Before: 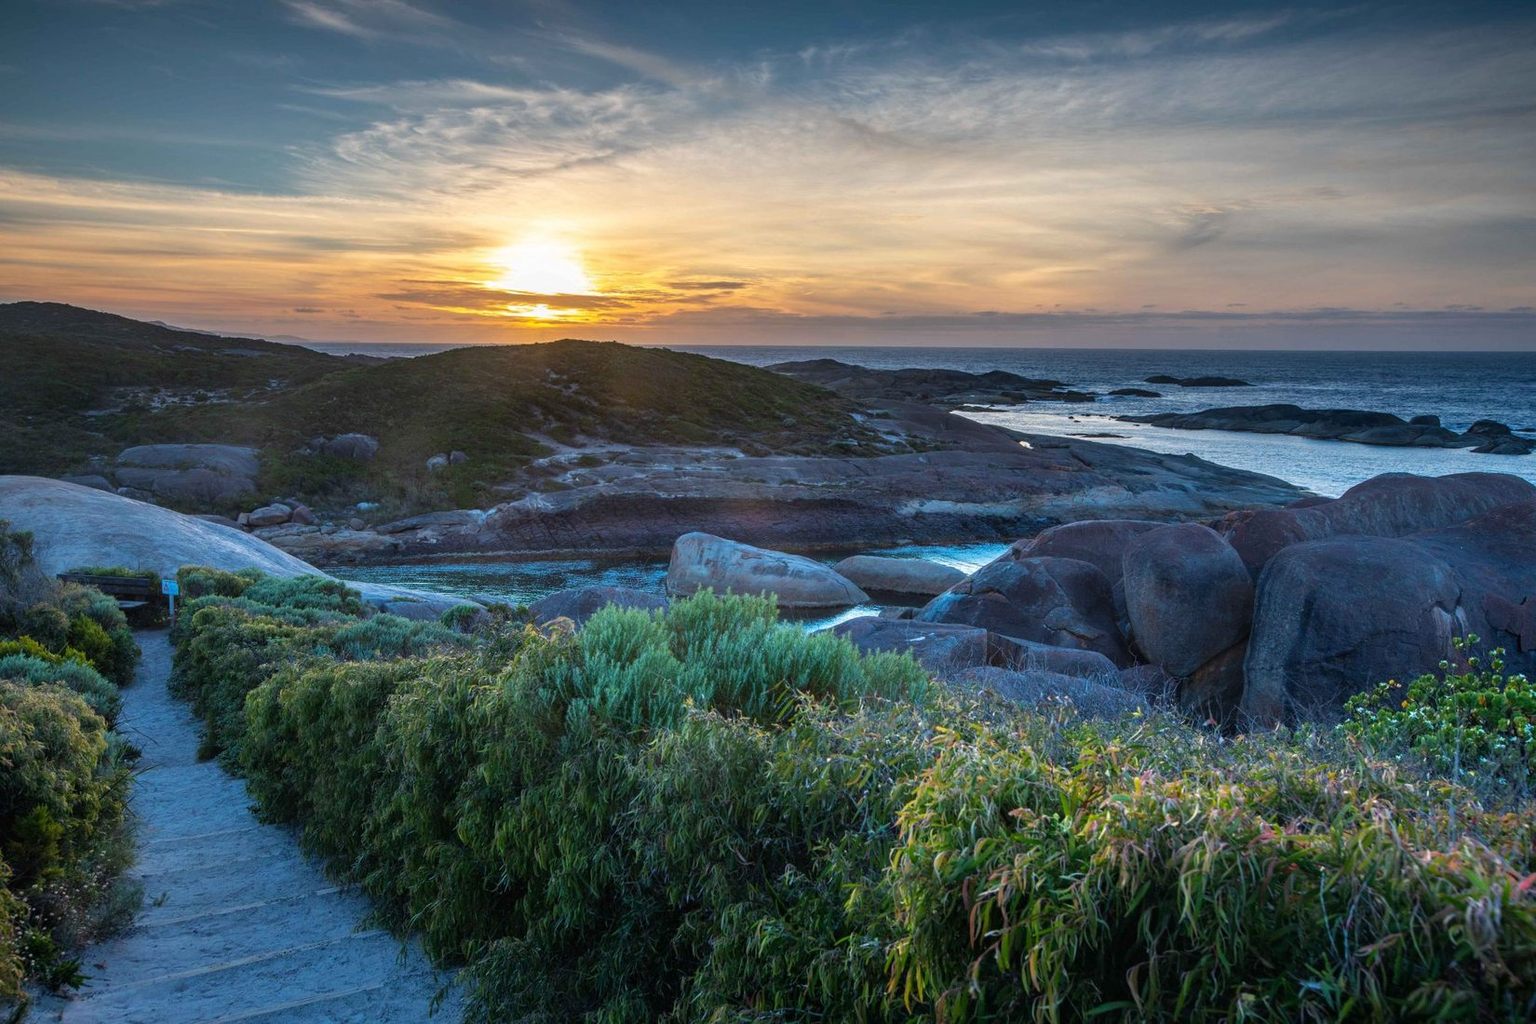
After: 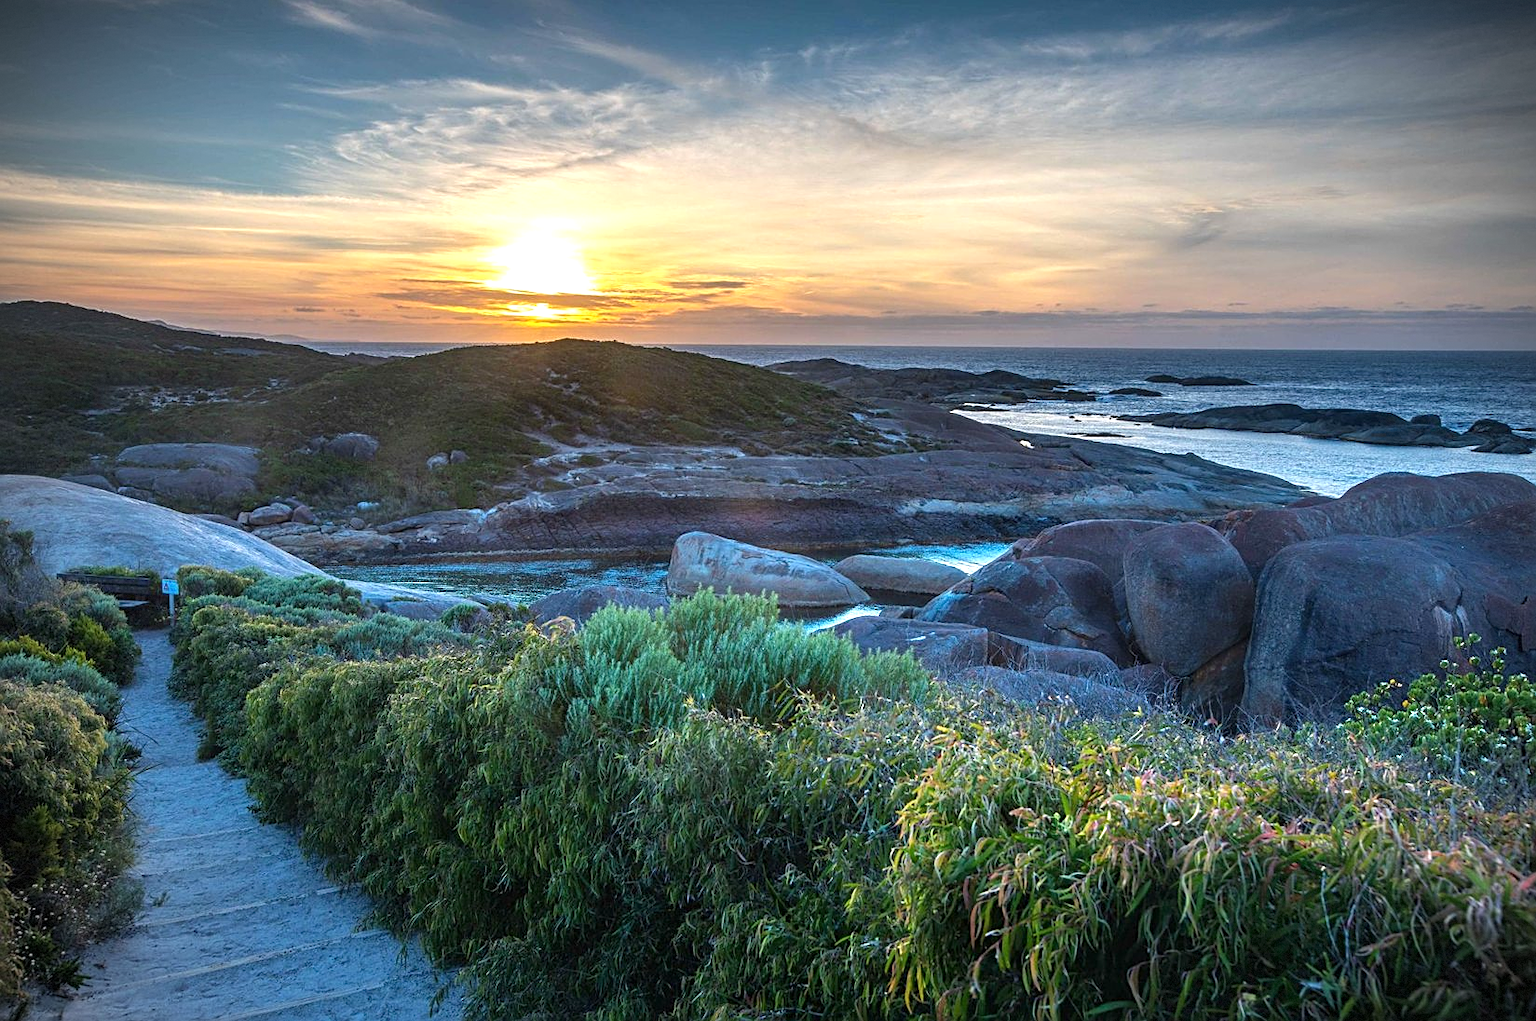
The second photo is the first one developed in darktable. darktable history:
sharpen: on, module defaults
exposure: black level correction 0, exposure 0.499 EV, compensate highlight preservation false
vignetting: dithering 8-bit output
crop: top 0.145%, bottom 0.109%
